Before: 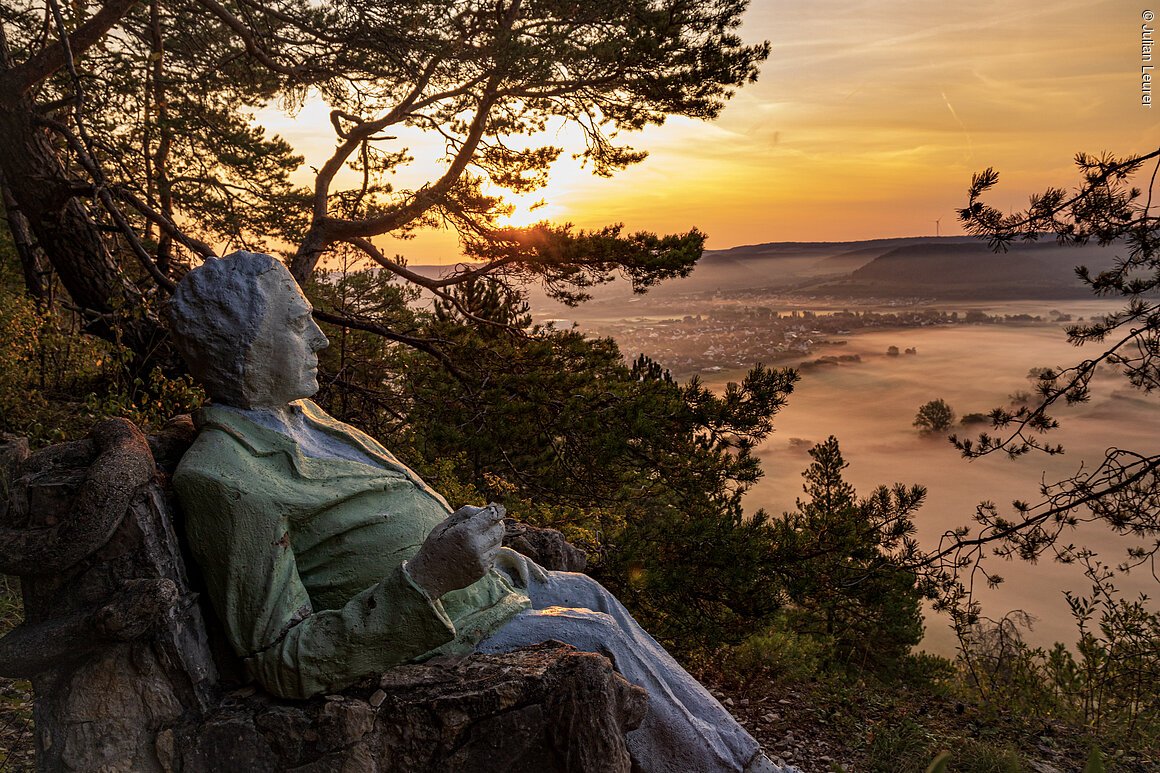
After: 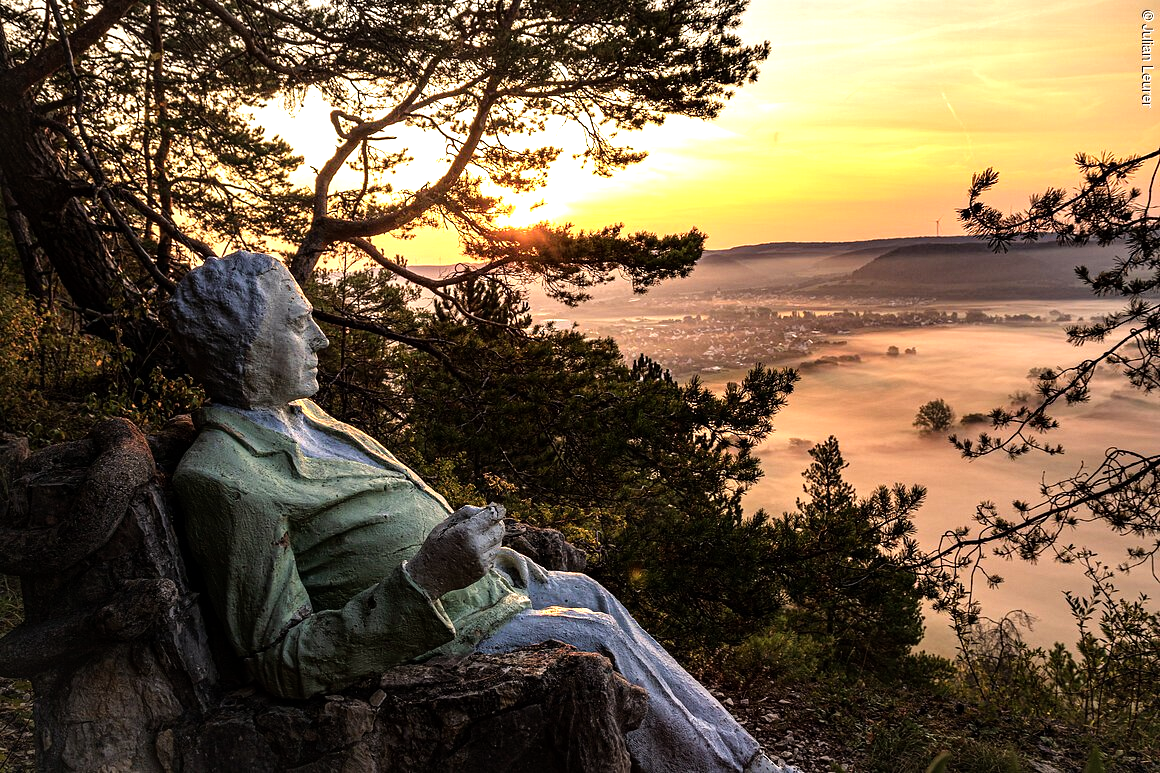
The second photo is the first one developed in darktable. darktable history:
tone equalizer: -8 EV -1.05 EV, -7 EV -0.979 EV, -6 EV -0.856 EV, -5 EV -0.56 EV, -3 EV 0.578 EV, -2 EV 0.881 EV, -1 EV 0.997 EV, +0 EV 1.07 EV
